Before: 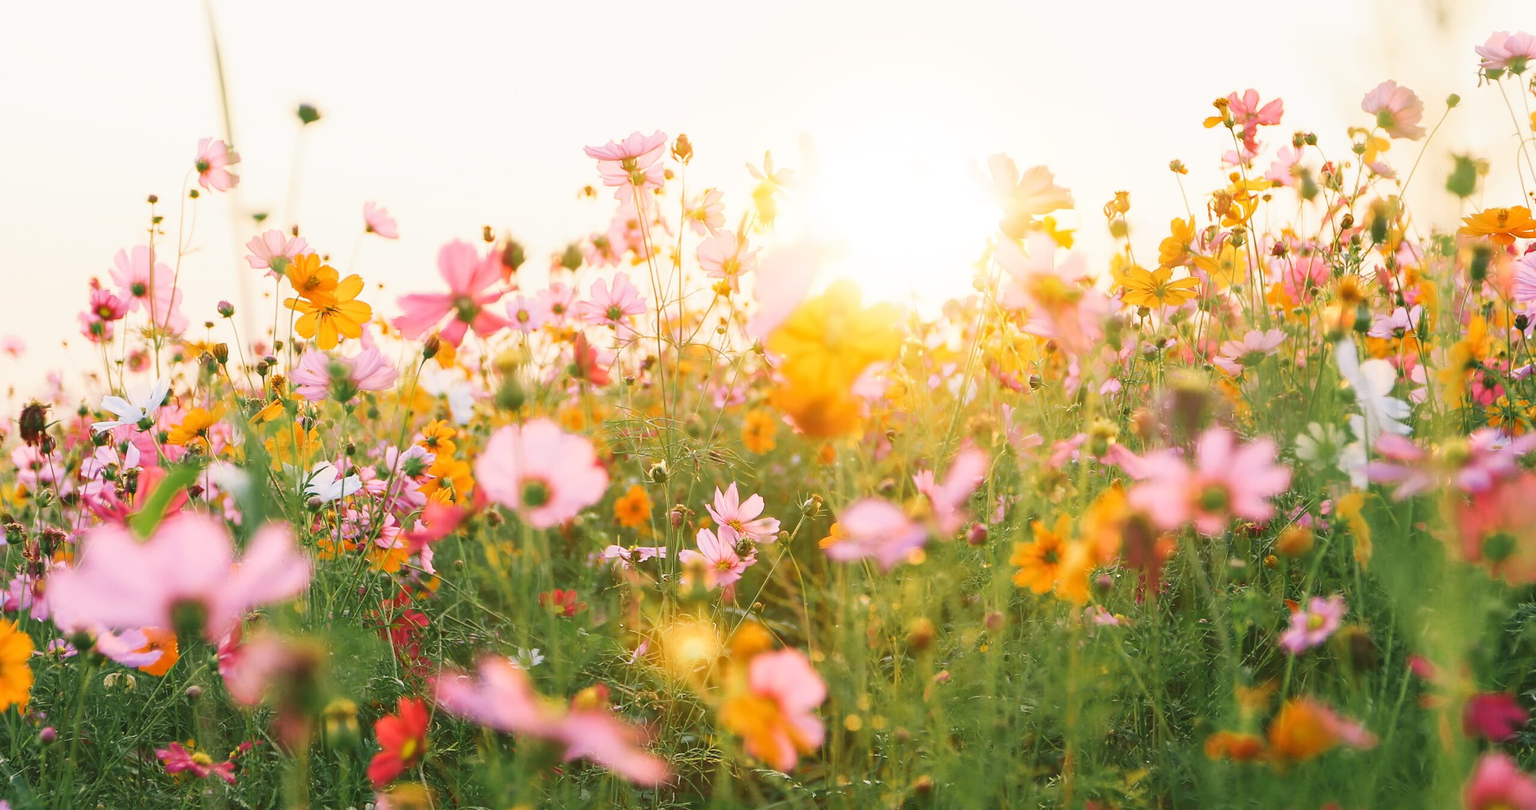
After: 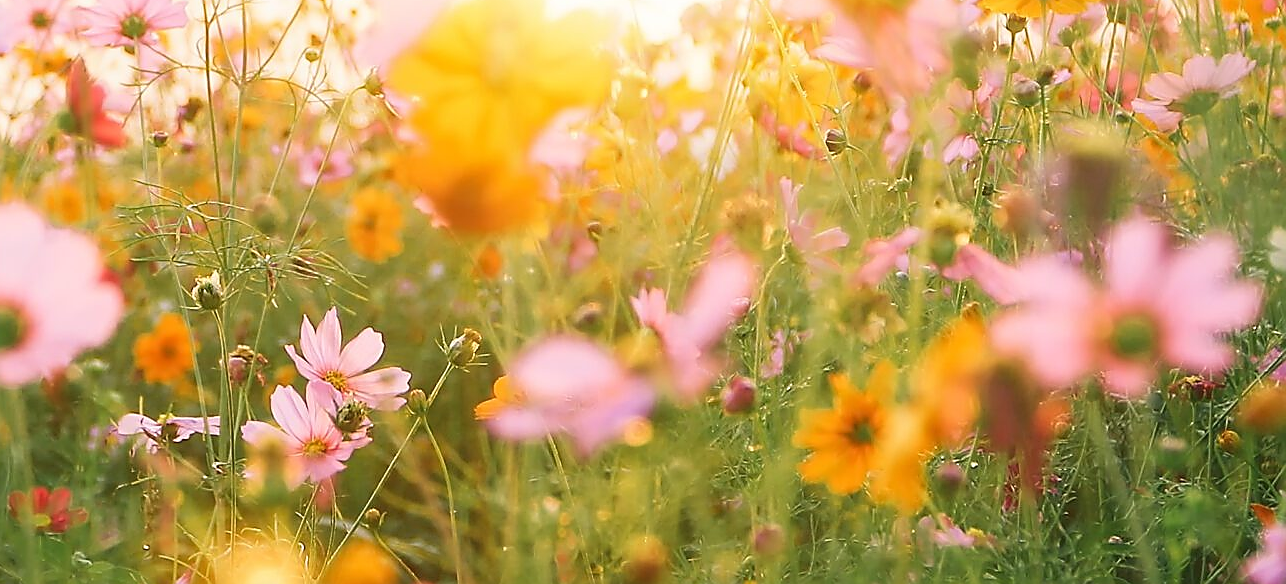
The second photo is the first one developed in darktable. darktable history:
crop: left 34.798%, top 36.72%, right 14.932%, bottom 19.983%
exposure: compensate exposure bias true, compensate highlight preservation false
sharpen: radius 1.357, amount 1.244, threshold 0.688
